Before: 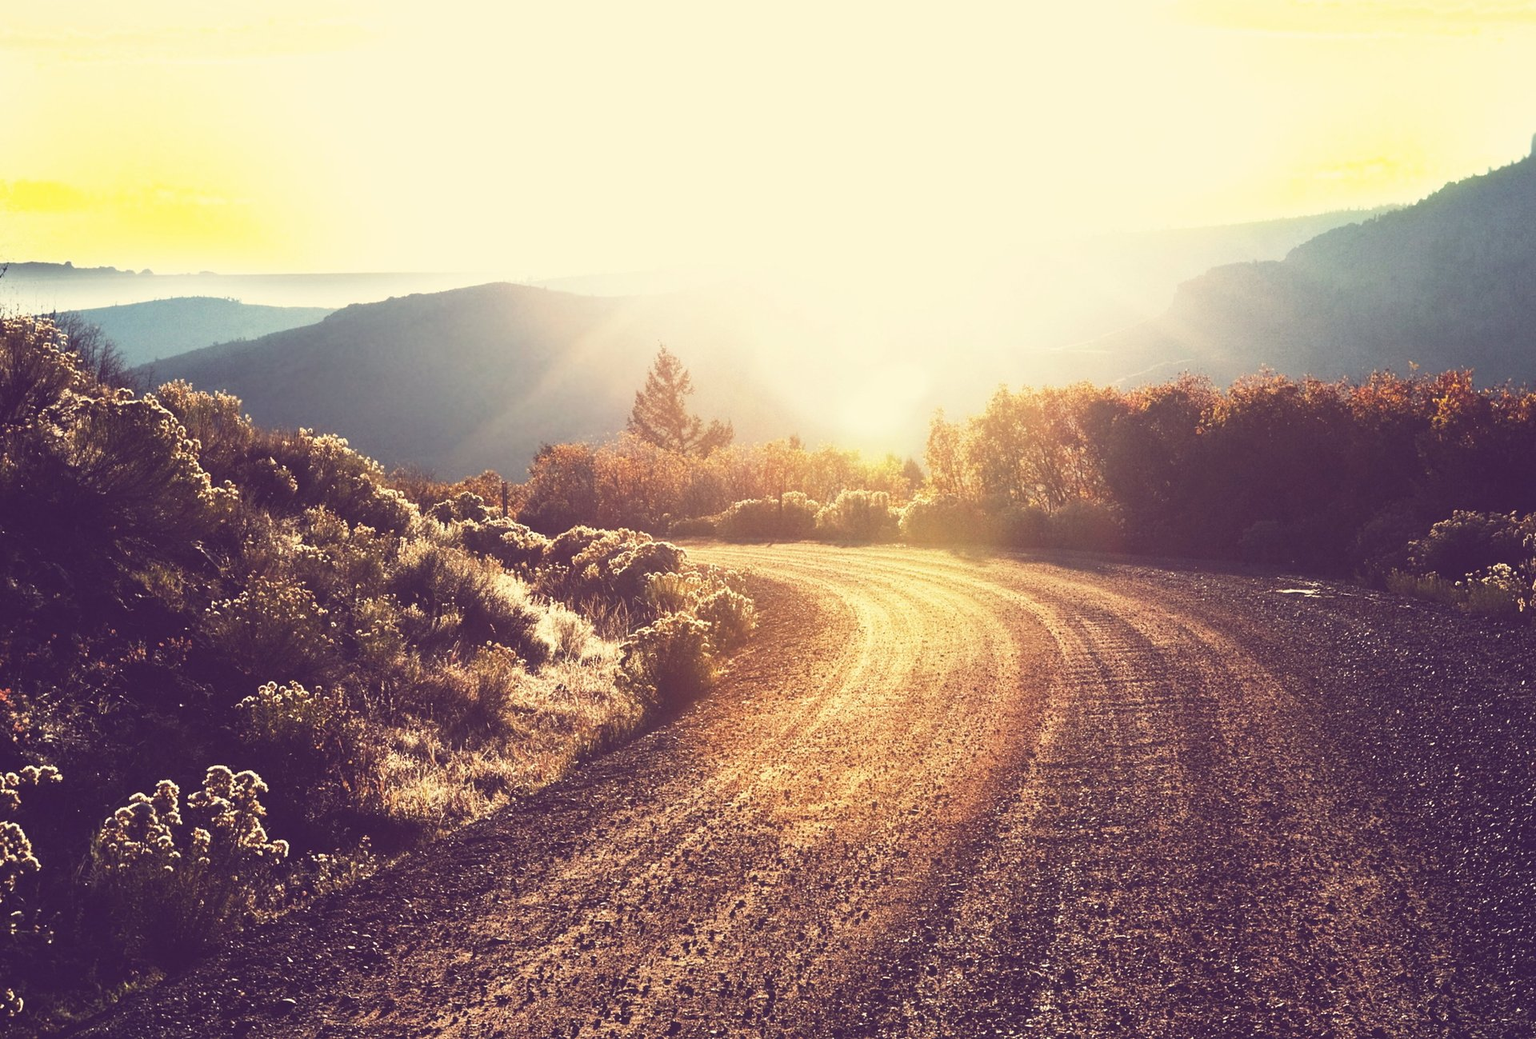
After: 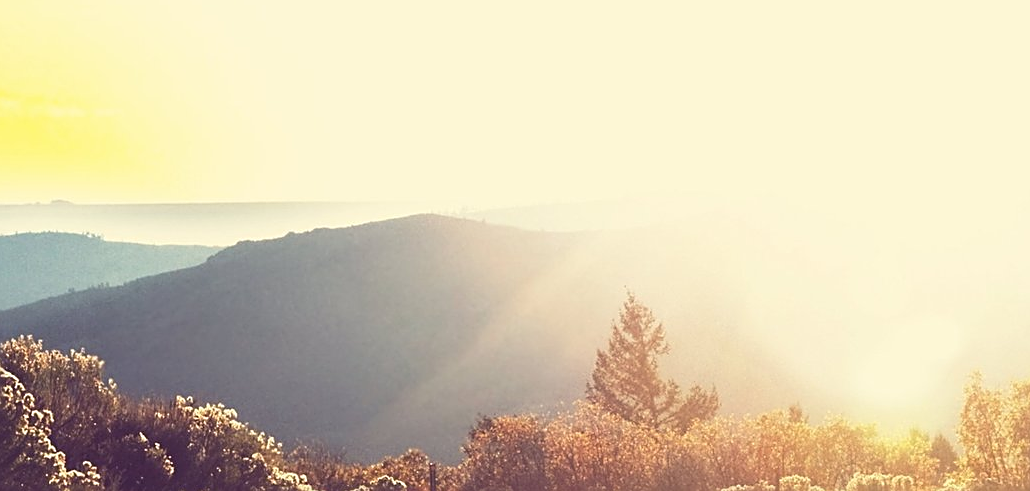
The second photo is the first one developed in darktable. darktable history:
sharpen: on, module defaults
crop: left 10.338%, top 10.729%, right 36.003%, bottom 51.406%
